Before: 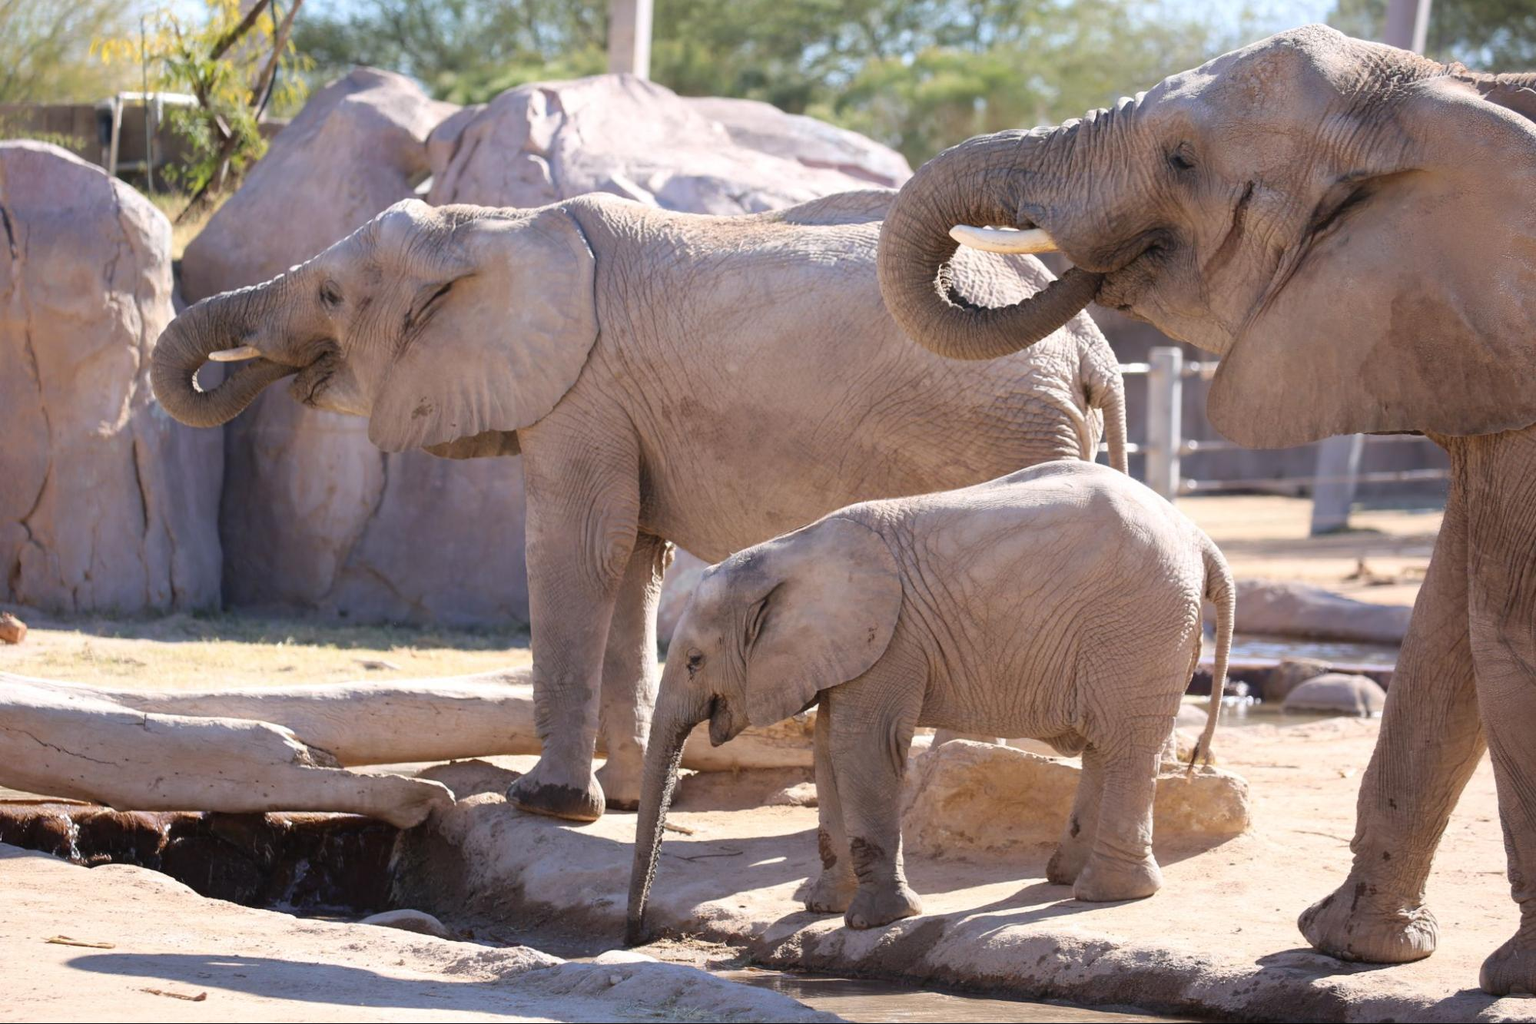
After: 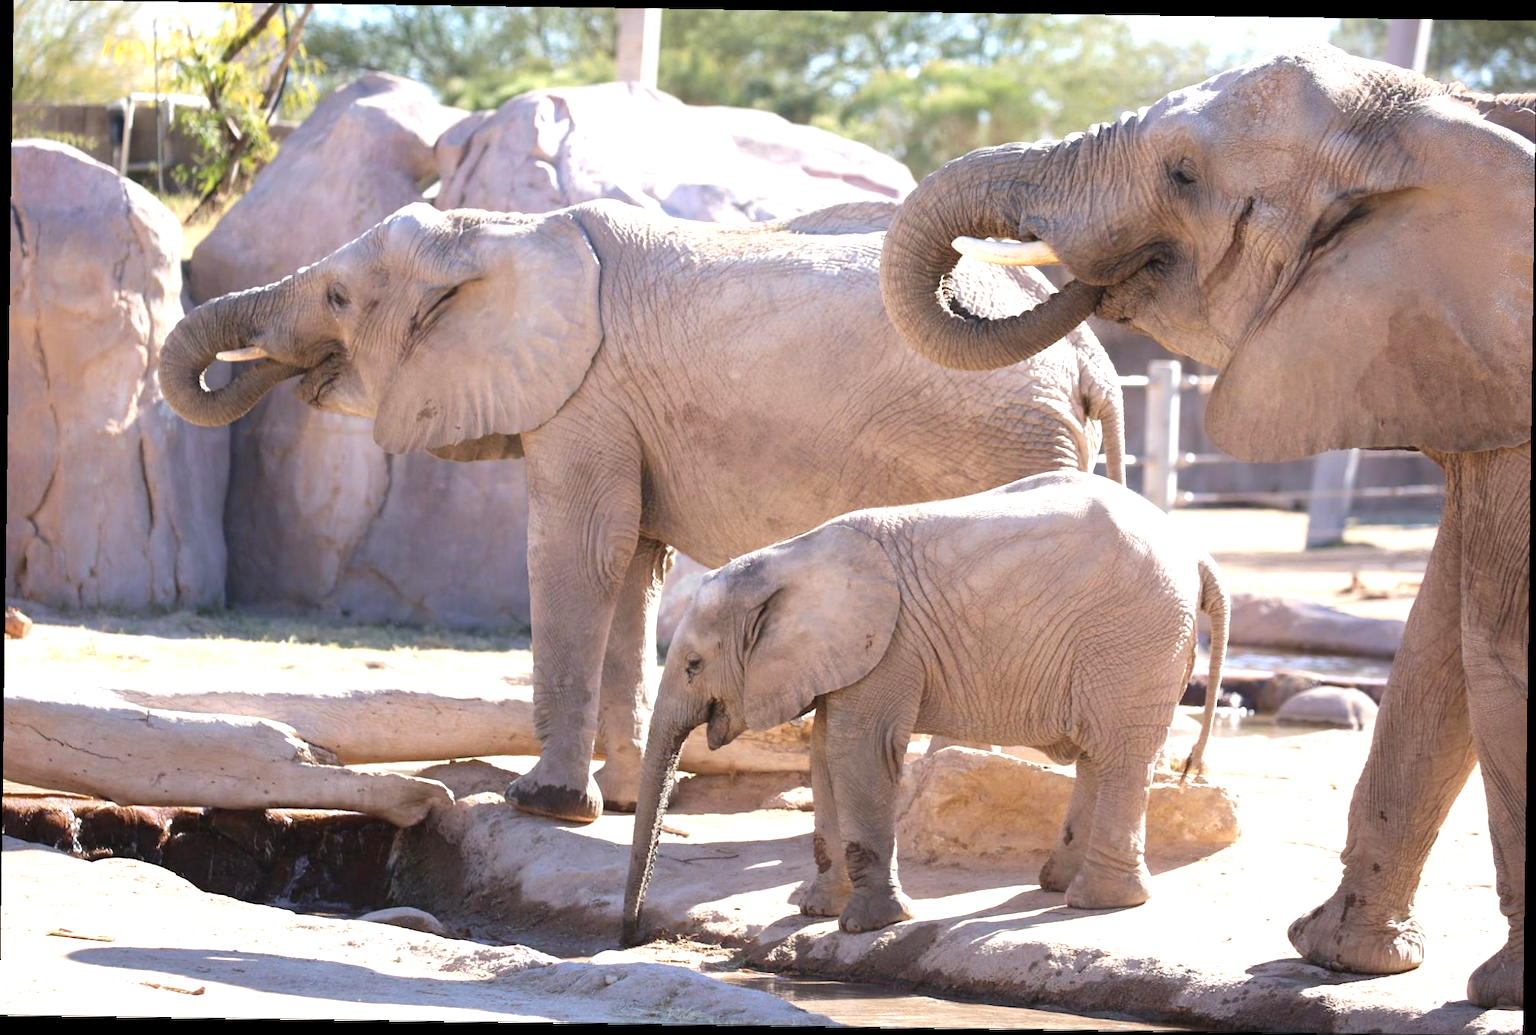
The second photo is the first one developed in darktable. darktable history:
rotate and perspective: rotation 0.8°, automatic cropping off
color calibration: illuminant same as pipeline (D50), adaptation none (bypass), gamut compression 1.72
exposure: exposure 0.722 EV, compensate highlight preservation false
